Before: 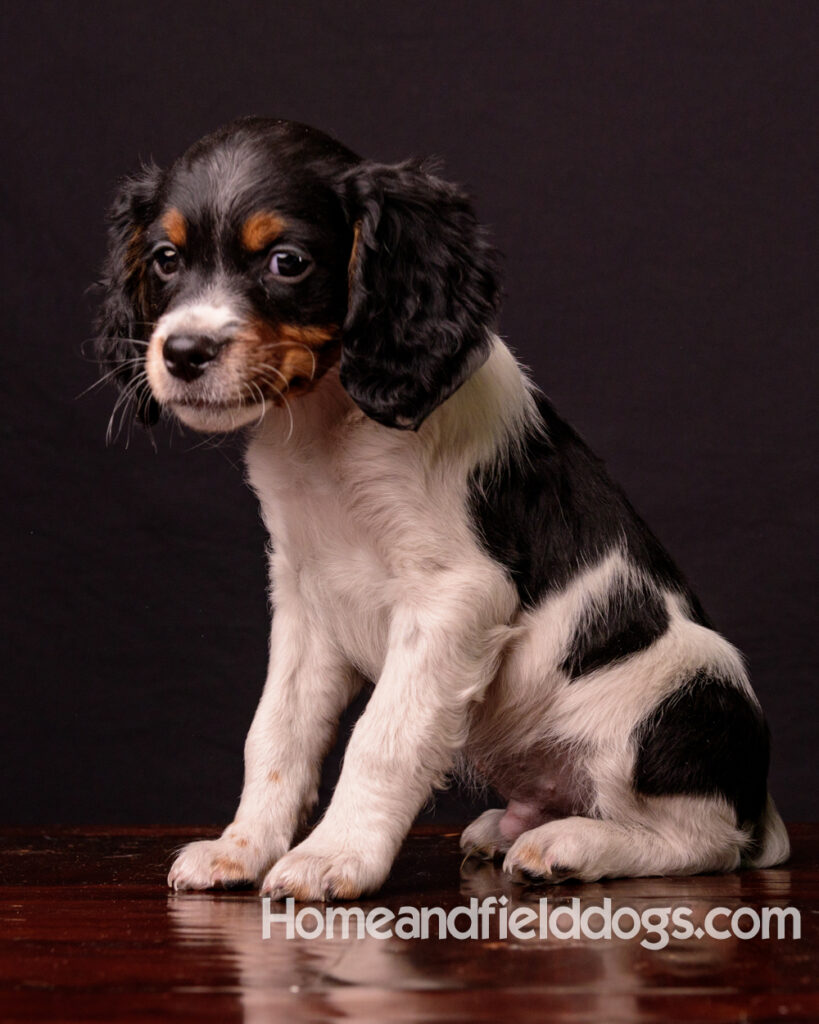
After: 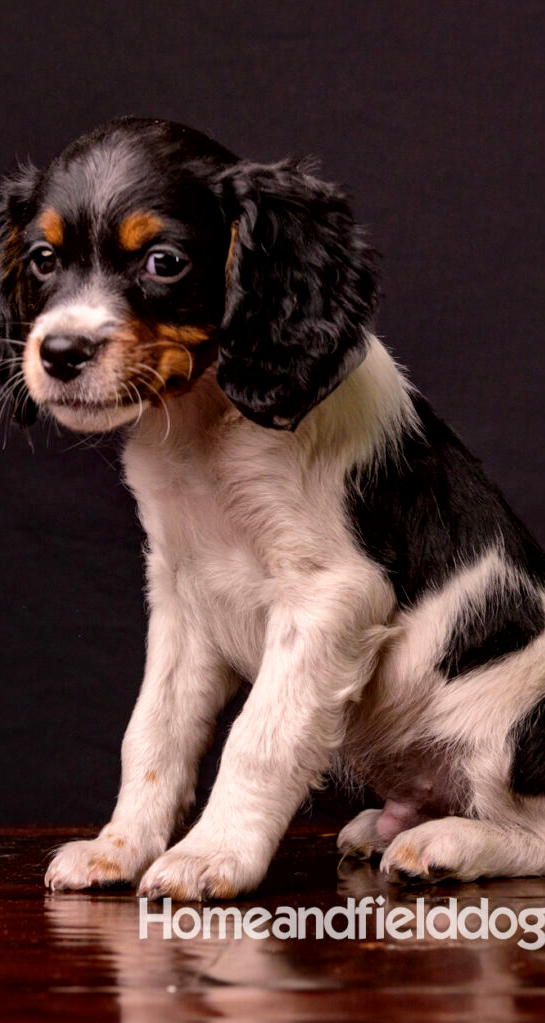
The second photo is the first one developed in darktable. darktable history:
crop and rotate: left 15.055%, right 18.278%
color balance rgb: perceptual saturation grading › global saturation 20%, global vibrance 10%
local contrast: mode bilateral grid, contrast 25, coarseness 47, detail 151%, midtone range 0.2
